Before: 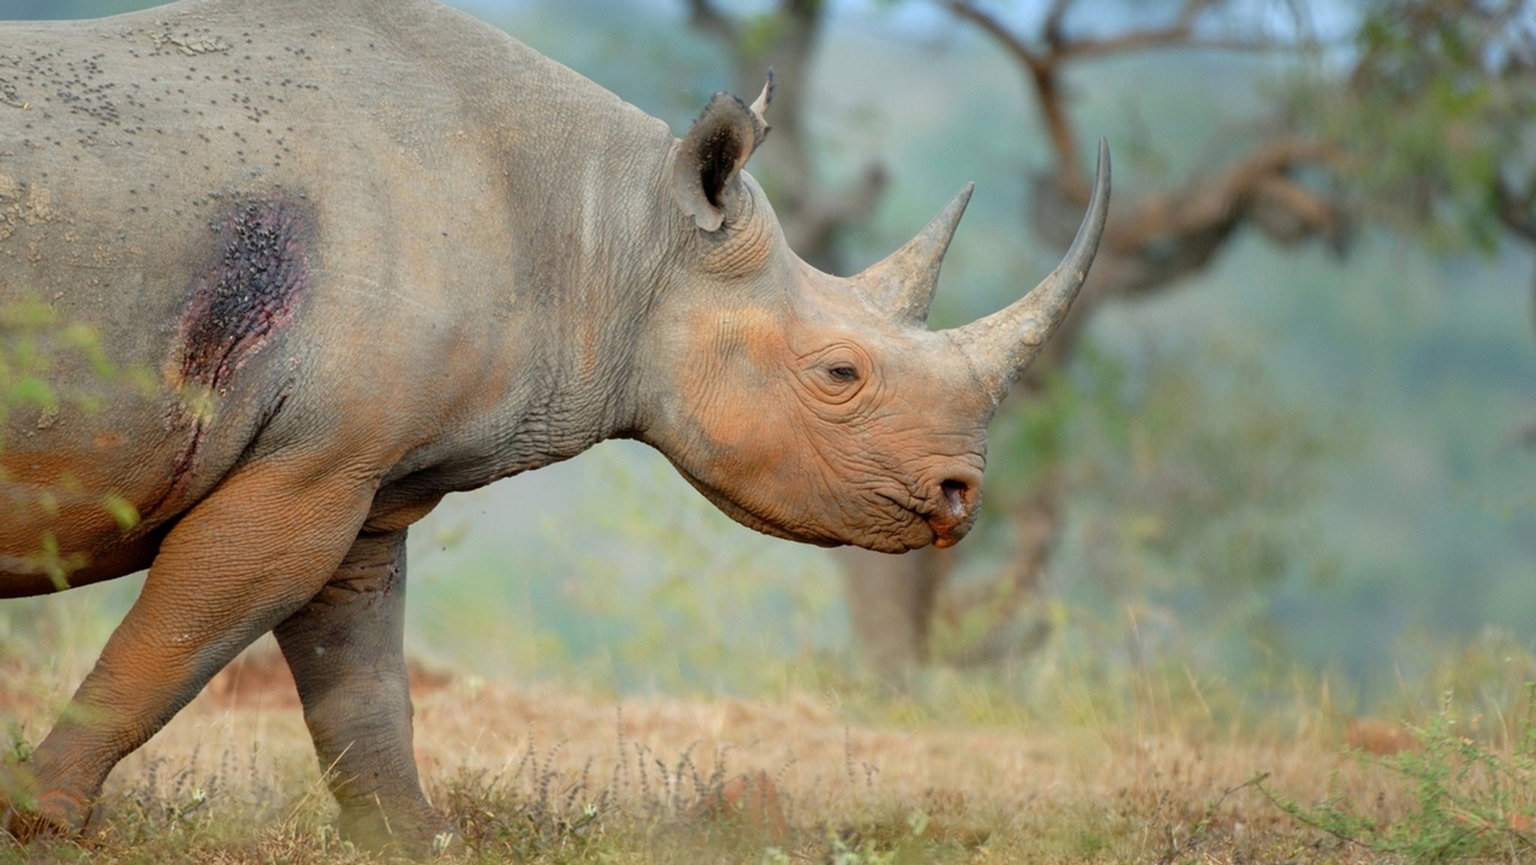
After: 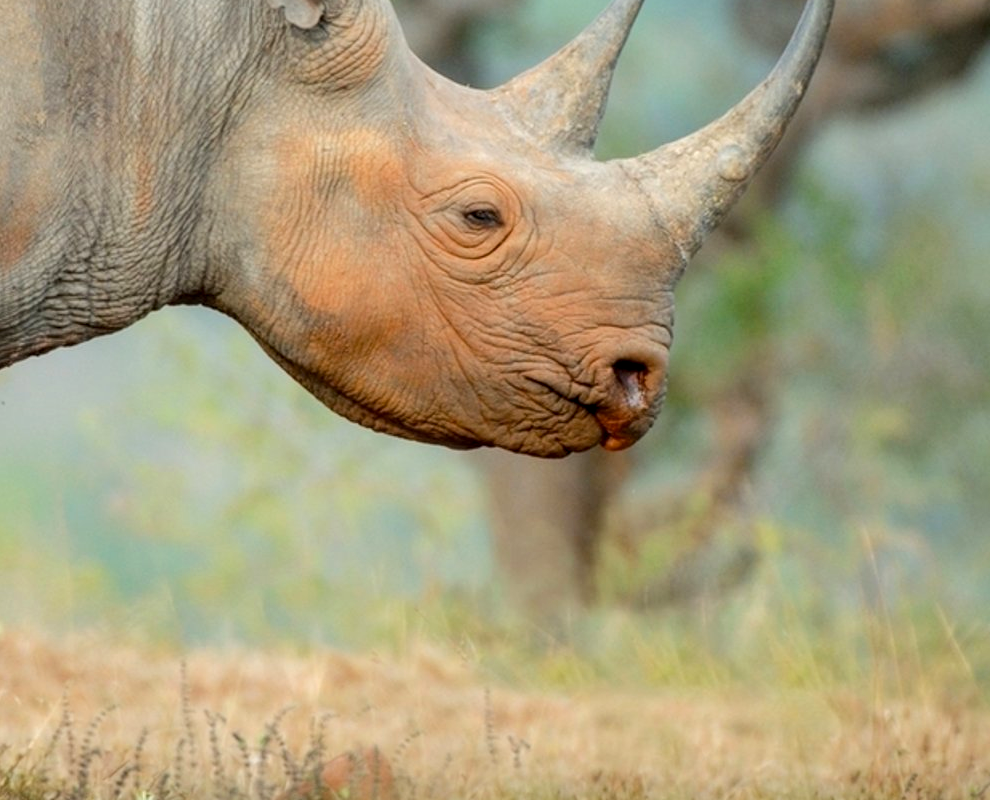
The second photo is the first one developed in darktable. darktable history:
exposure: exposure -0.214 EV, compensate highlight preservation false
crop: left 31.357%, top 24.286%, right 20.284%, bottom 6.27%
local contrast: on, module defaults
color balance rgb: highlights gain › luminance 17.402%, perceptual saturation grading › global saturation 0.015%, perceptual brilliance grading › mid-tones 10.004%, perceptual brilliance grading › shadows 15.456%, global vibrance 20%
